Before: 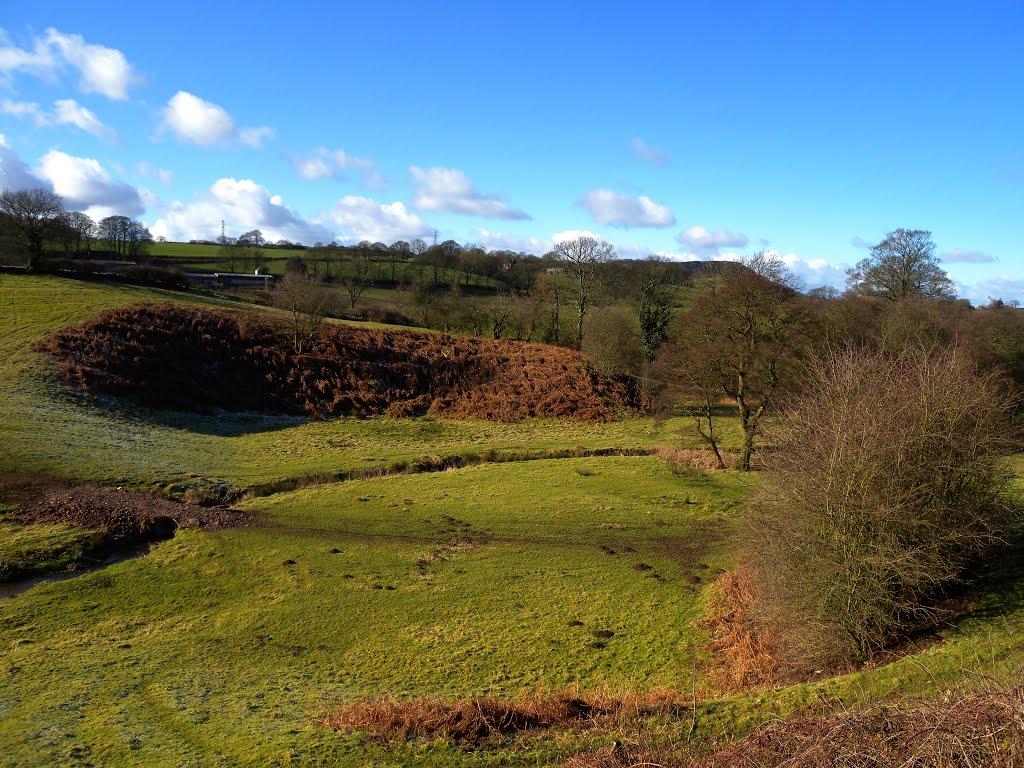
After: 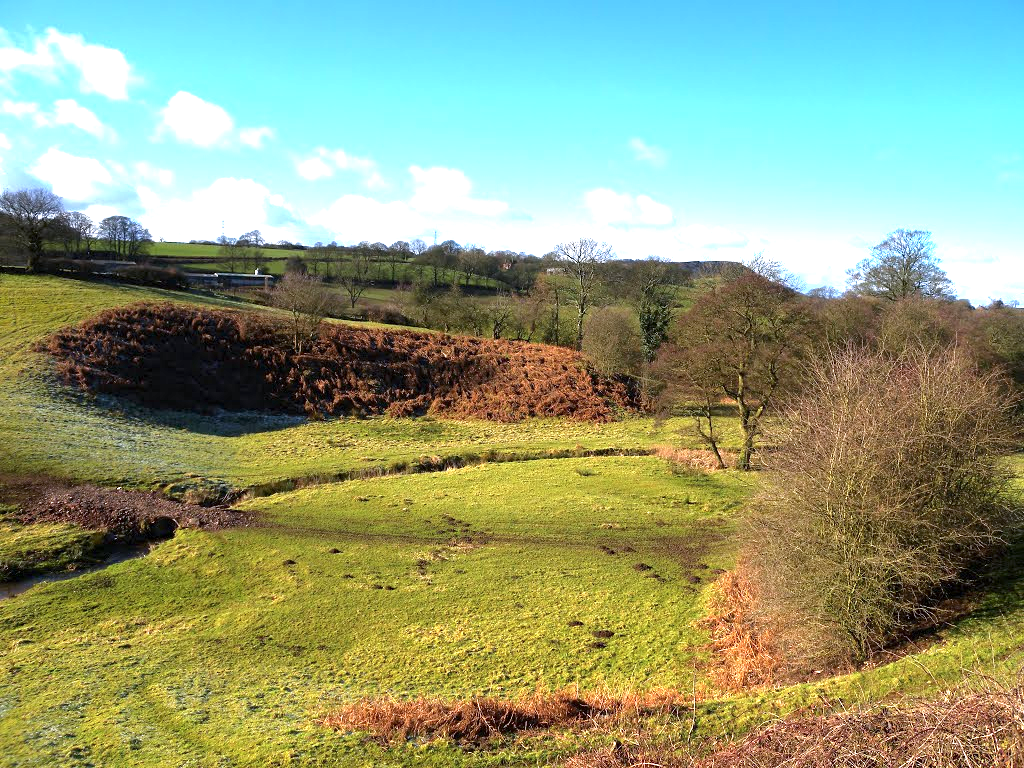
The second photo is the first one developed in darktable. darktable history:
exposure: exposure 1.262 EV, compensate highlight preservation false
color calibration: illuminant as shot in camera, x 0.358, y 0.373, temperature 4628.91 K
